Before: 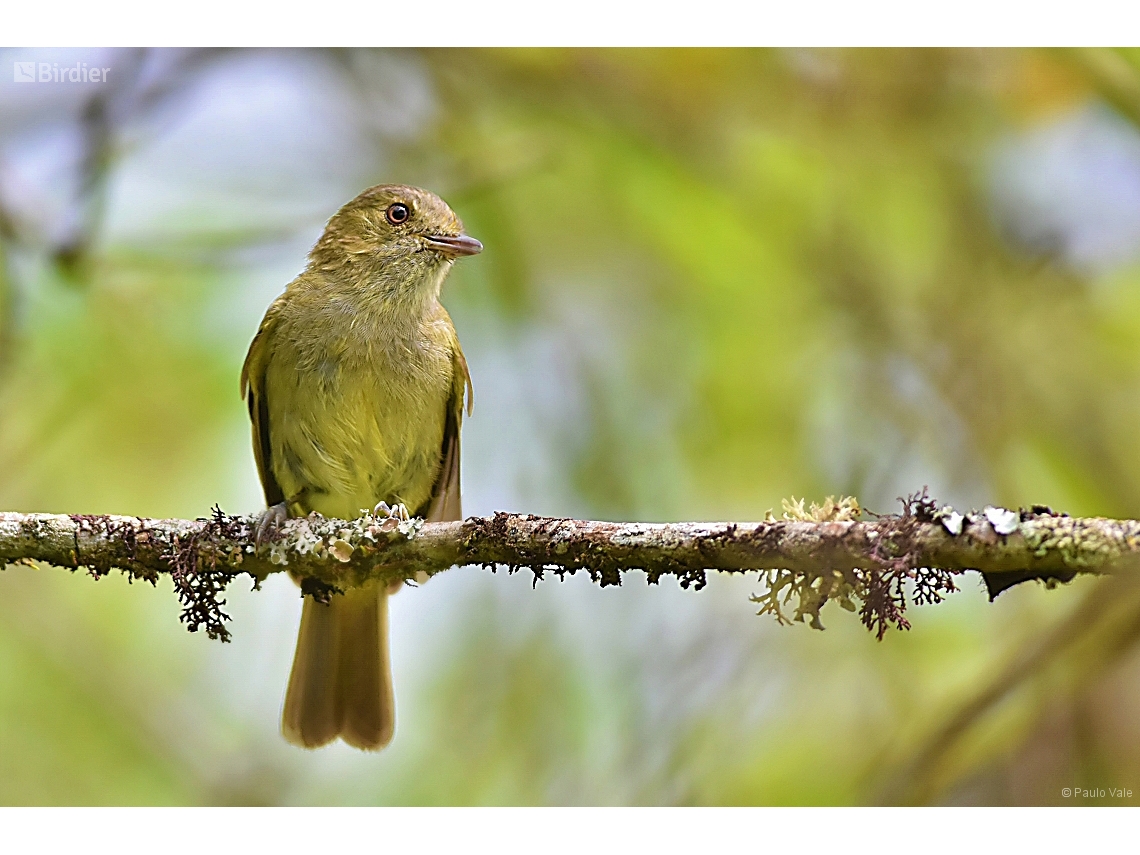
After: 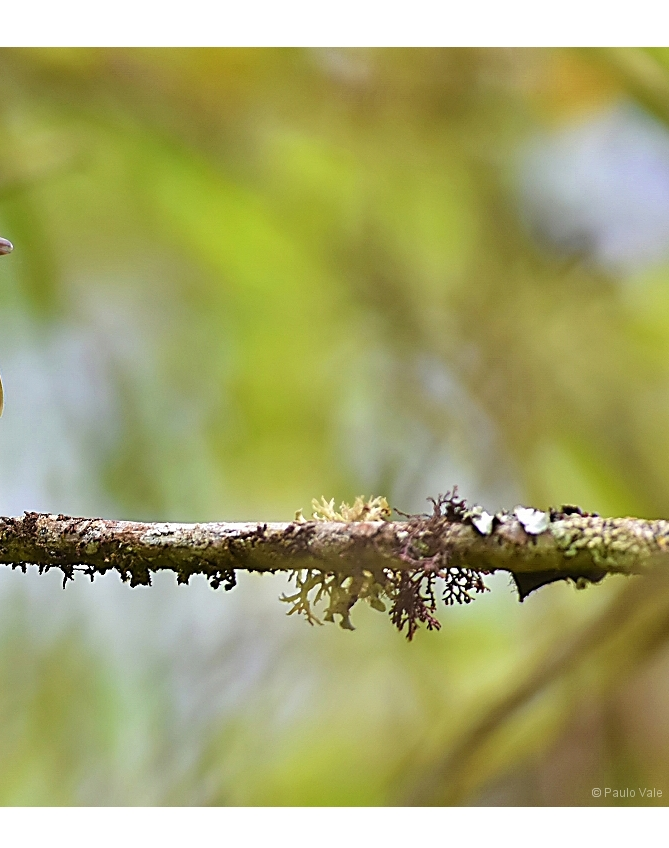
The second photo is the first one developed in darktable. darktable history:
crop: left 41.233%
